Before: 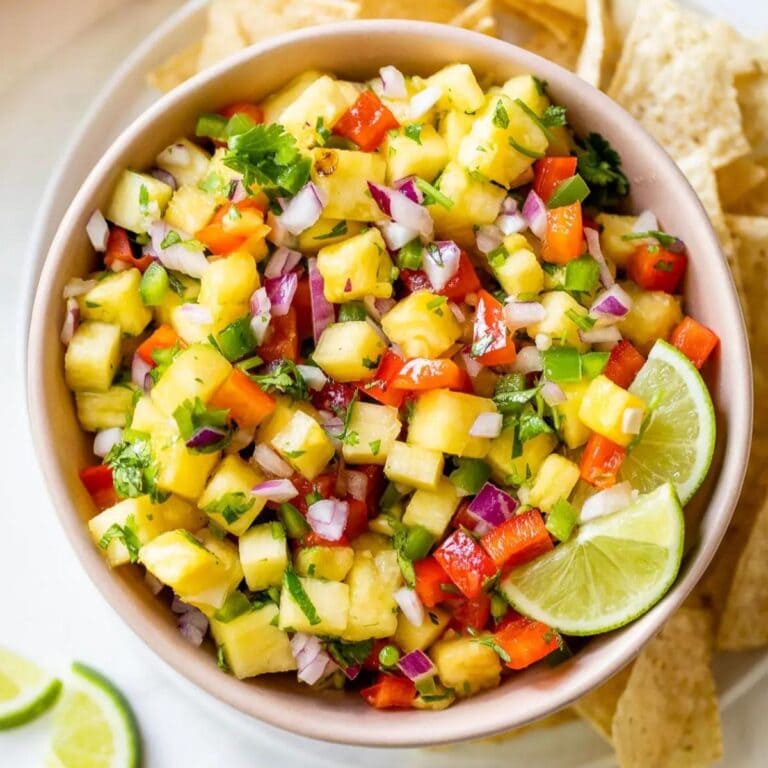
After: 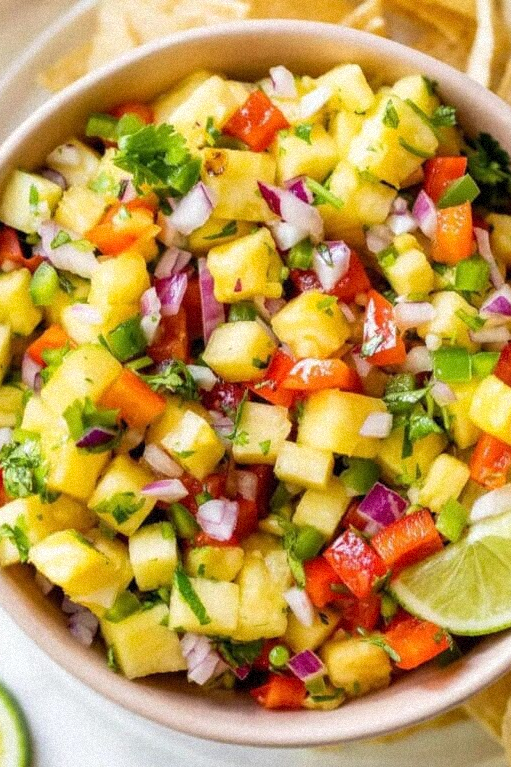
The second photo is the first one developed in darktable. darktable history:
grain: mid-tones bias 0%
crop and rotate: left 14.436%, right 18.898%
